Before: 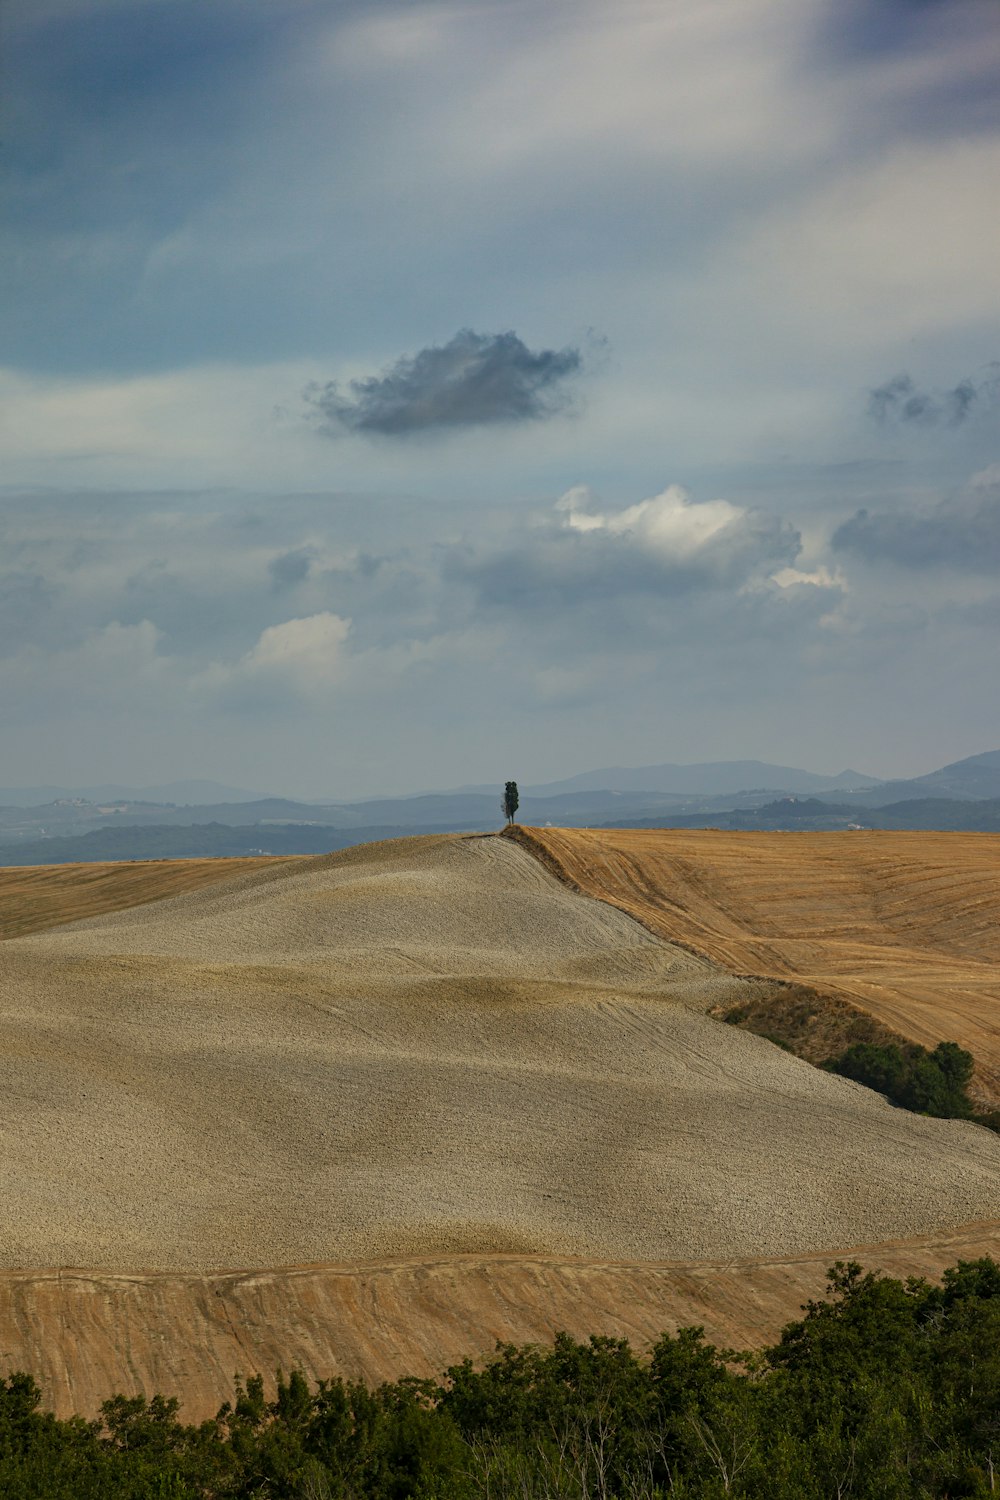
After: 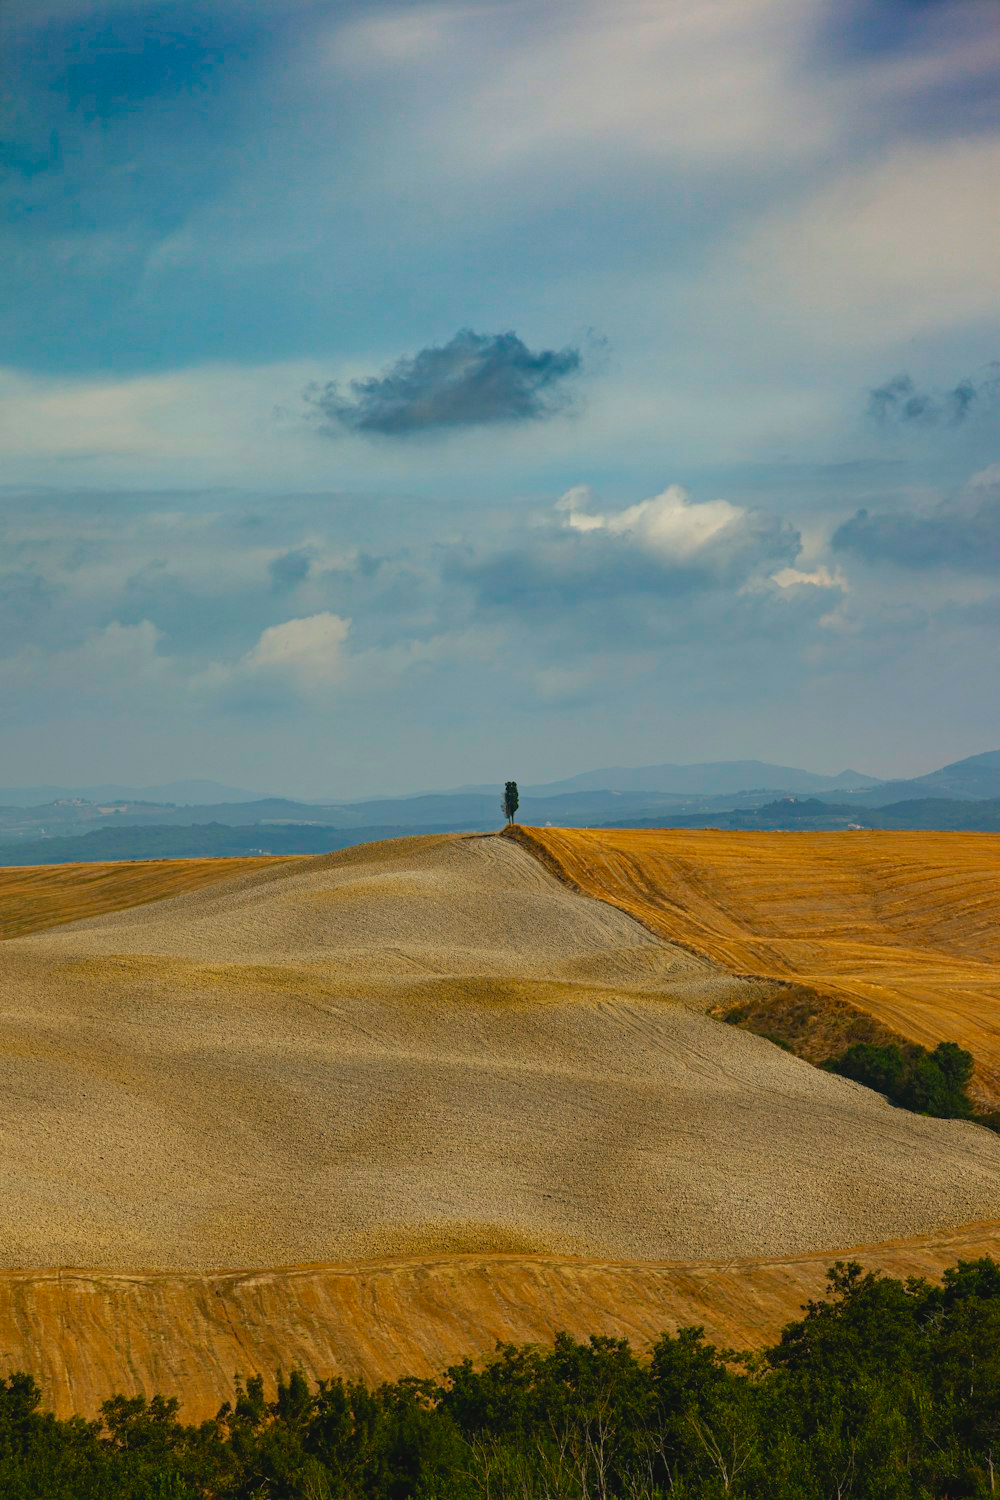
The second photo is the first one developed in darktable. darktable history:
color balance rgb: global offset › luminance 0.499%, linear chroma grading › global chroma 15.629%, perceptual saturation grading › global saturation 19.521%
